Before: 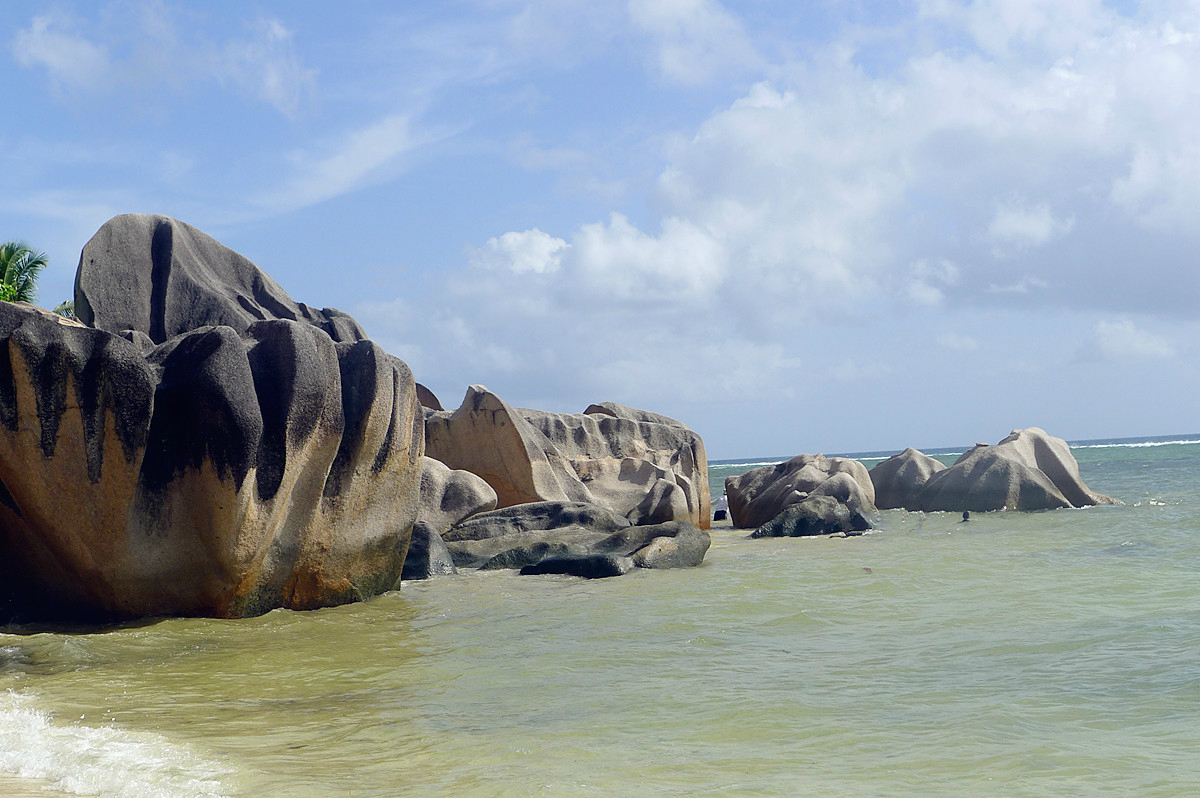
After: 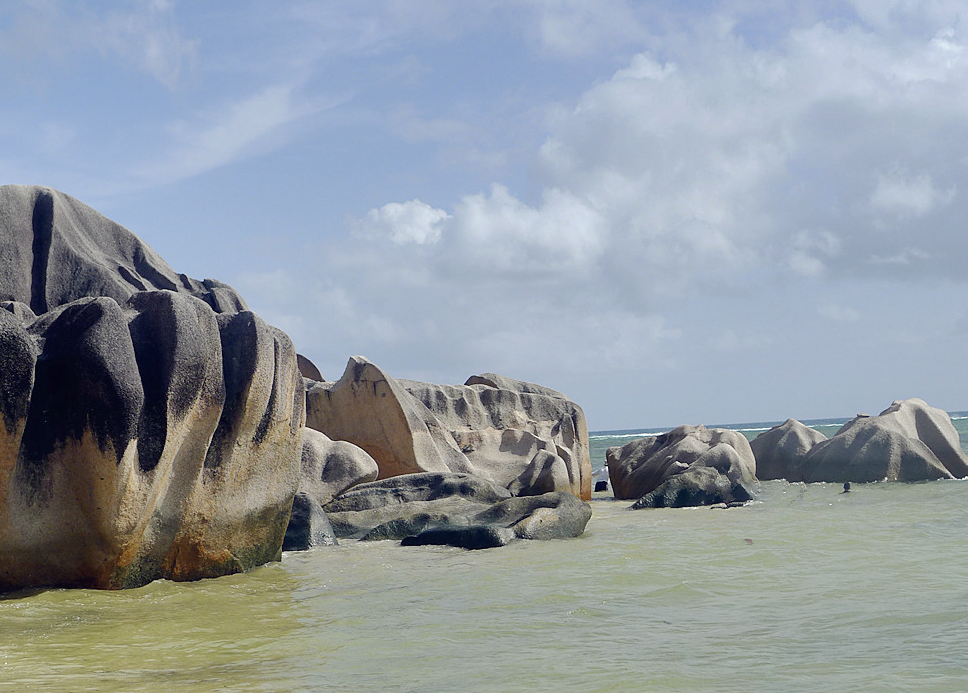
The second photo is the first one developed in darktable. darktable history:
contrast brightness saturation: saturation -0.089
base curve: curves: ch0 [(0, 0) (0.262, 0.32) (0.722, 0.705) (1, 1)], preserve colors none
crop: left 9.963%, top 3.64%, right 9.304%, bottom 9.463%
shadows and highlights: soften with gaussian
